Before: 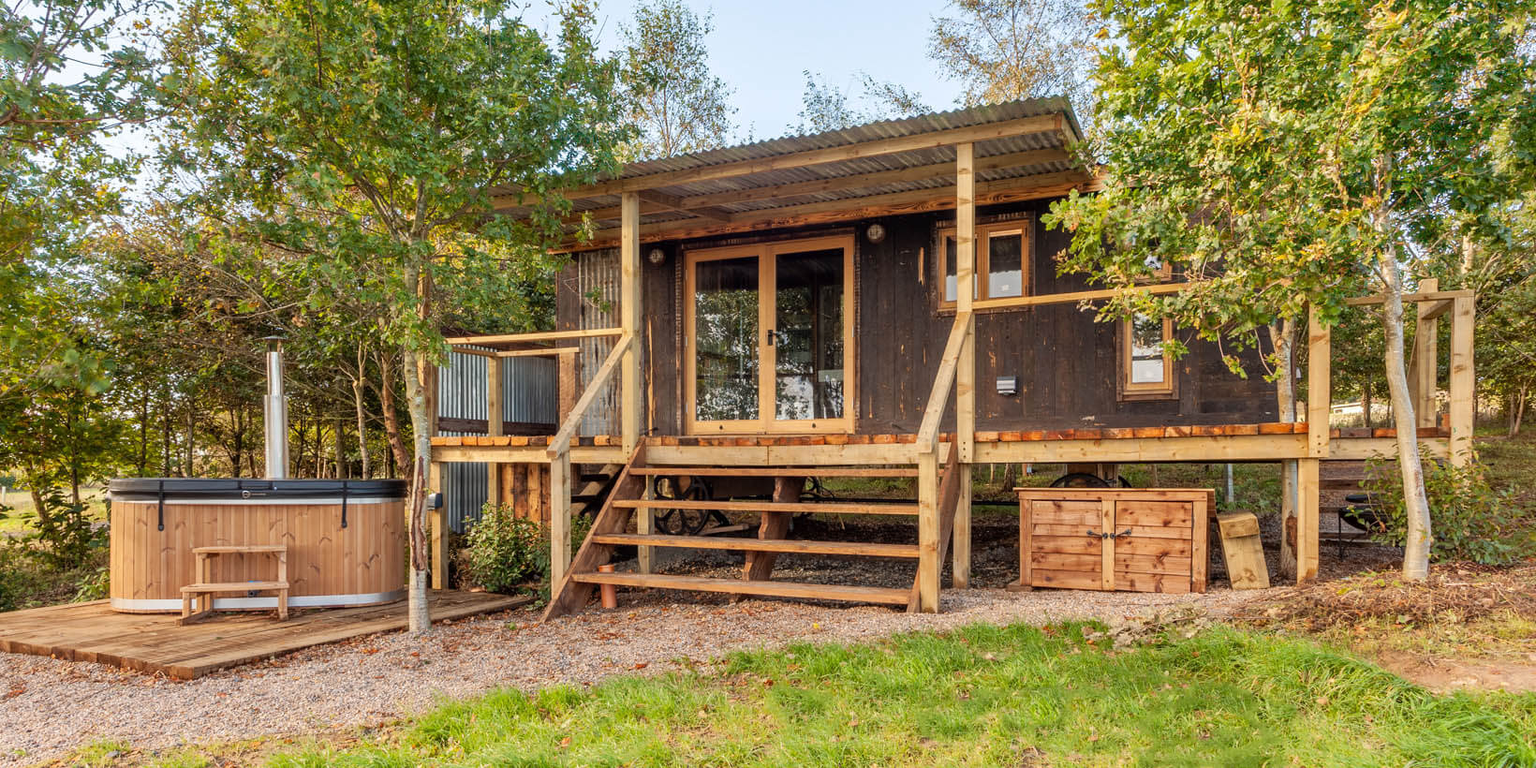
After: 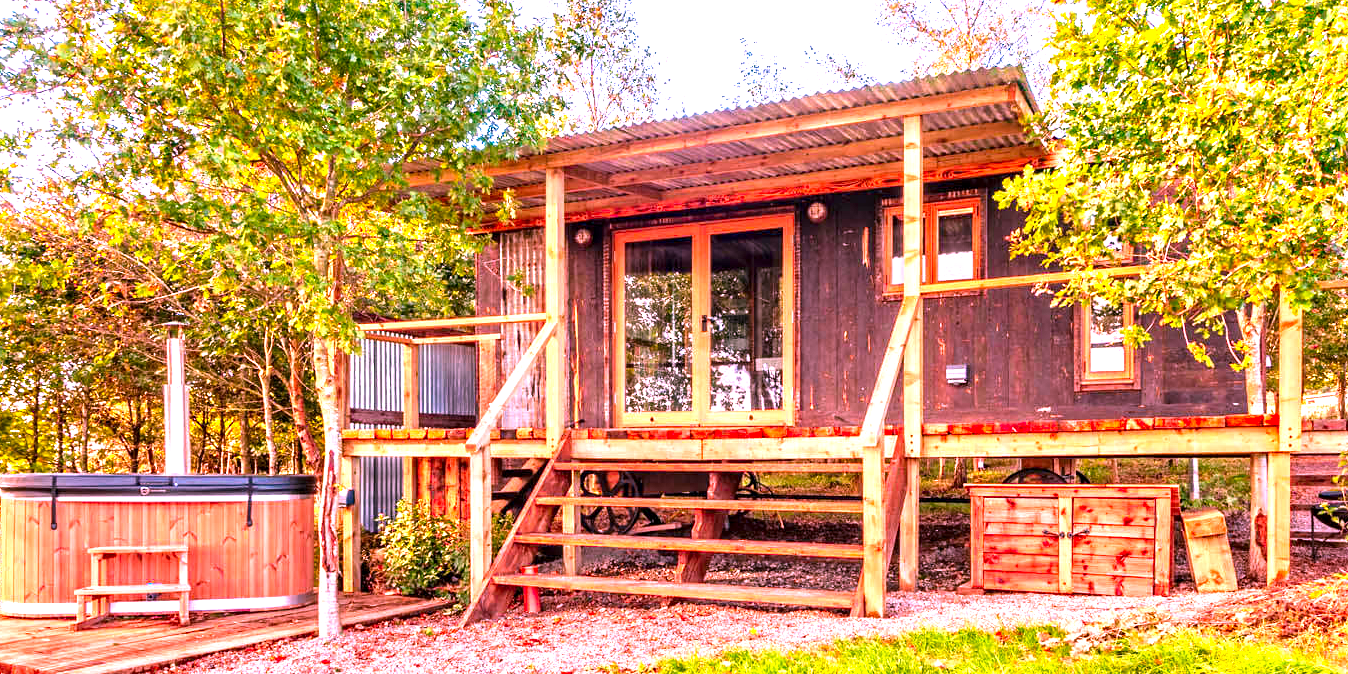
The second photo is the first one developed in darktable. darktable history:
exposure: black level correction 0, exposure 1.5 EV, compensate highlight preservation false
contrast equalizer: y [[0.5, 0.501, 0.525, 0.597, 0.58, 0.514], [0.5 ×6], [0.5 ×6], [0 ×6], [0 ×6]]
crop and rotate: left 7.196%, top 4.574%, right 10.605%, bottom 13.178%
color correction: highlights a* 19.5, highlights b* -11.53, saturation 1.69
